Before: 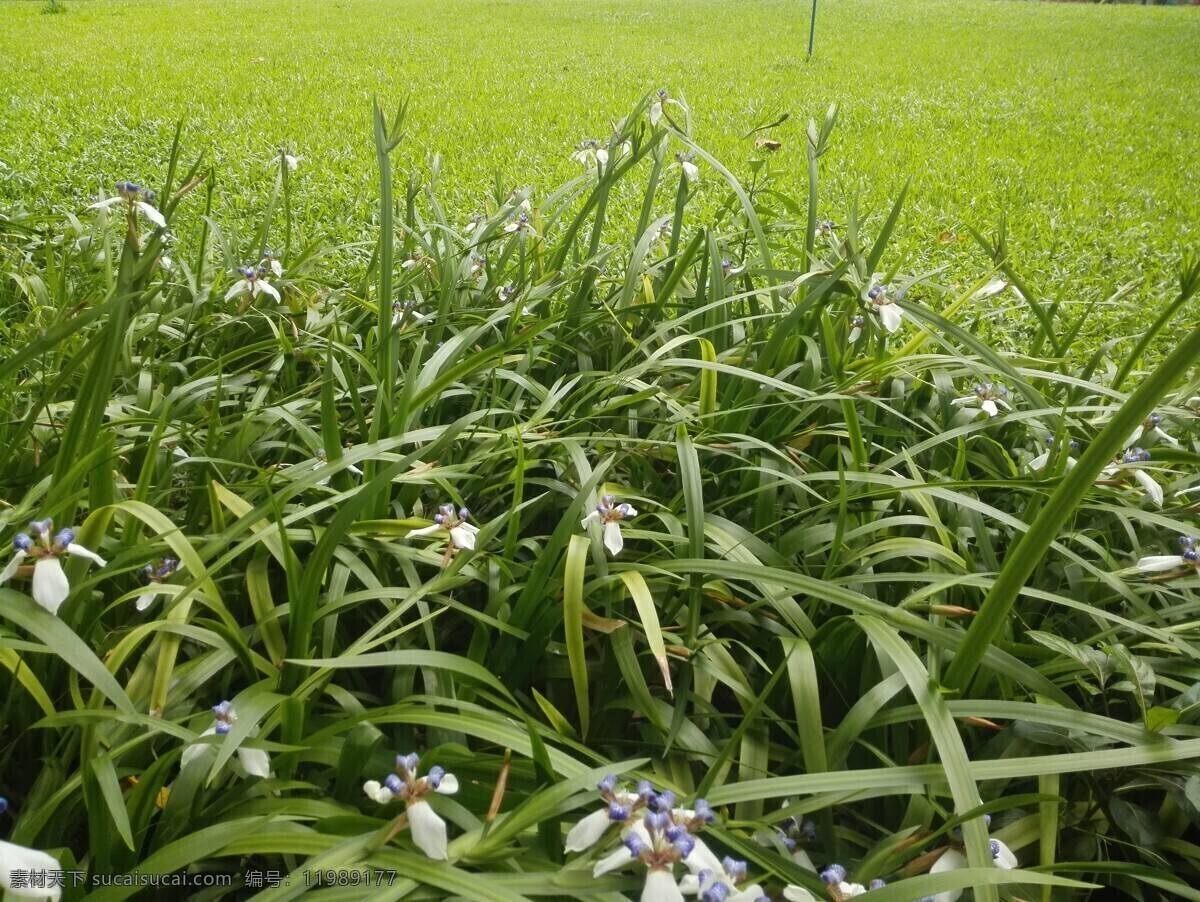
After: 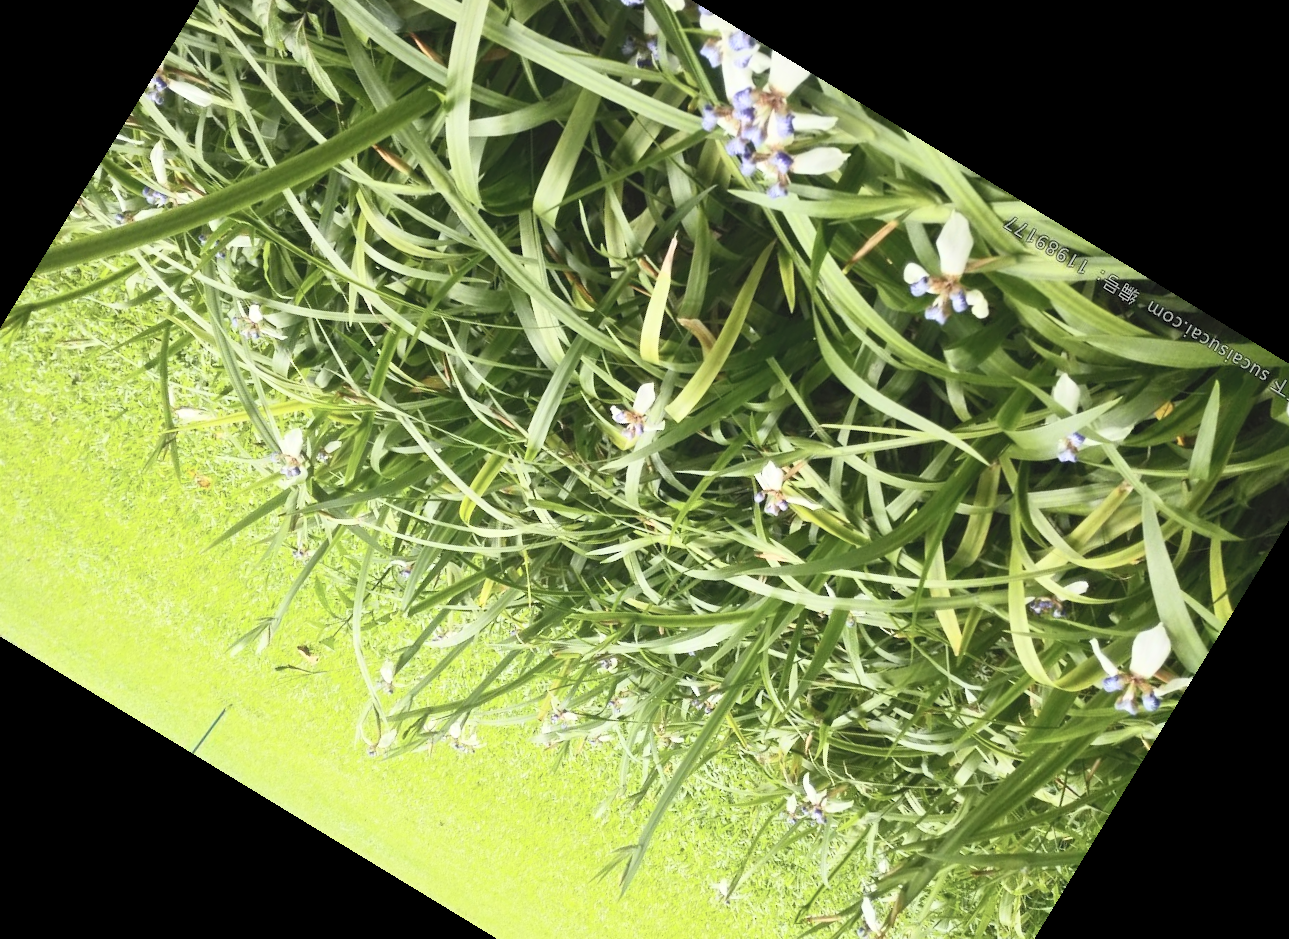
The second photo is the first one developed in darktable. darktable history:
crop and rotate: angle 148.68°, left 9.111%, top 15.603%, right 4.588%, bottom 17.041%
contrast brightness saturation: contrast 0.39, brightness 0.53
